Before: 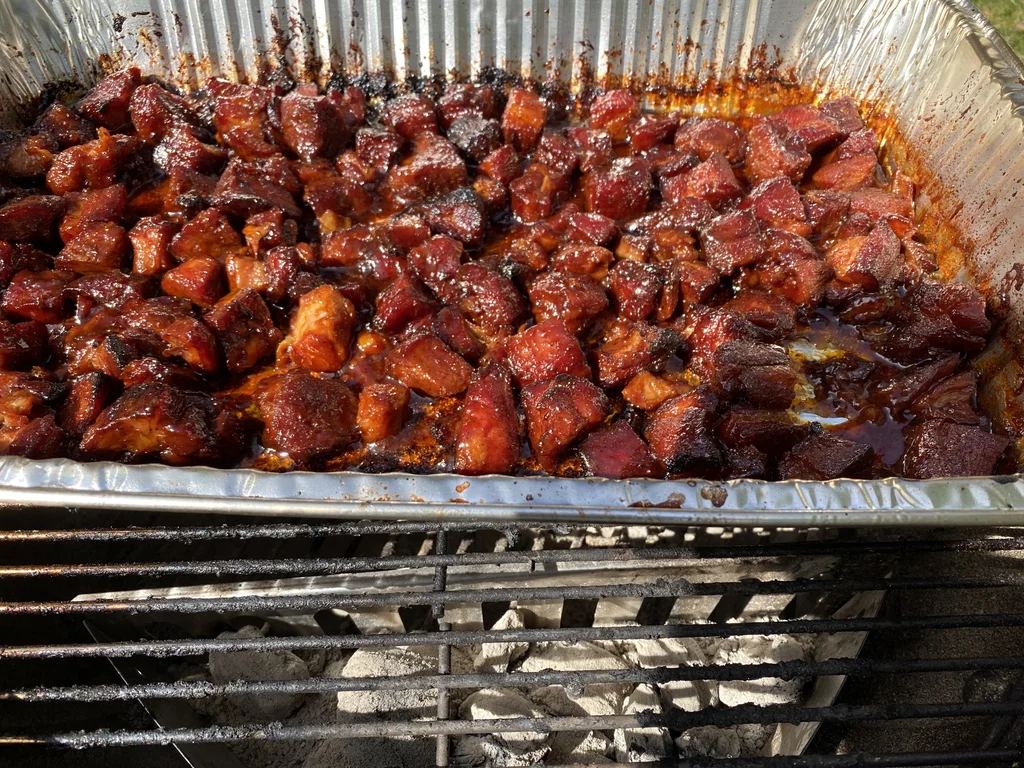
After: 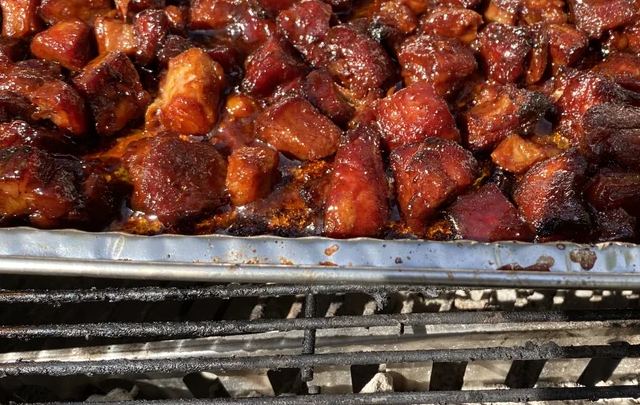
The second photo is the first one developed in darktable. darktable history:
crop: left 12.838%, top 30.935%, right 24.417%, bottom 16.05%
